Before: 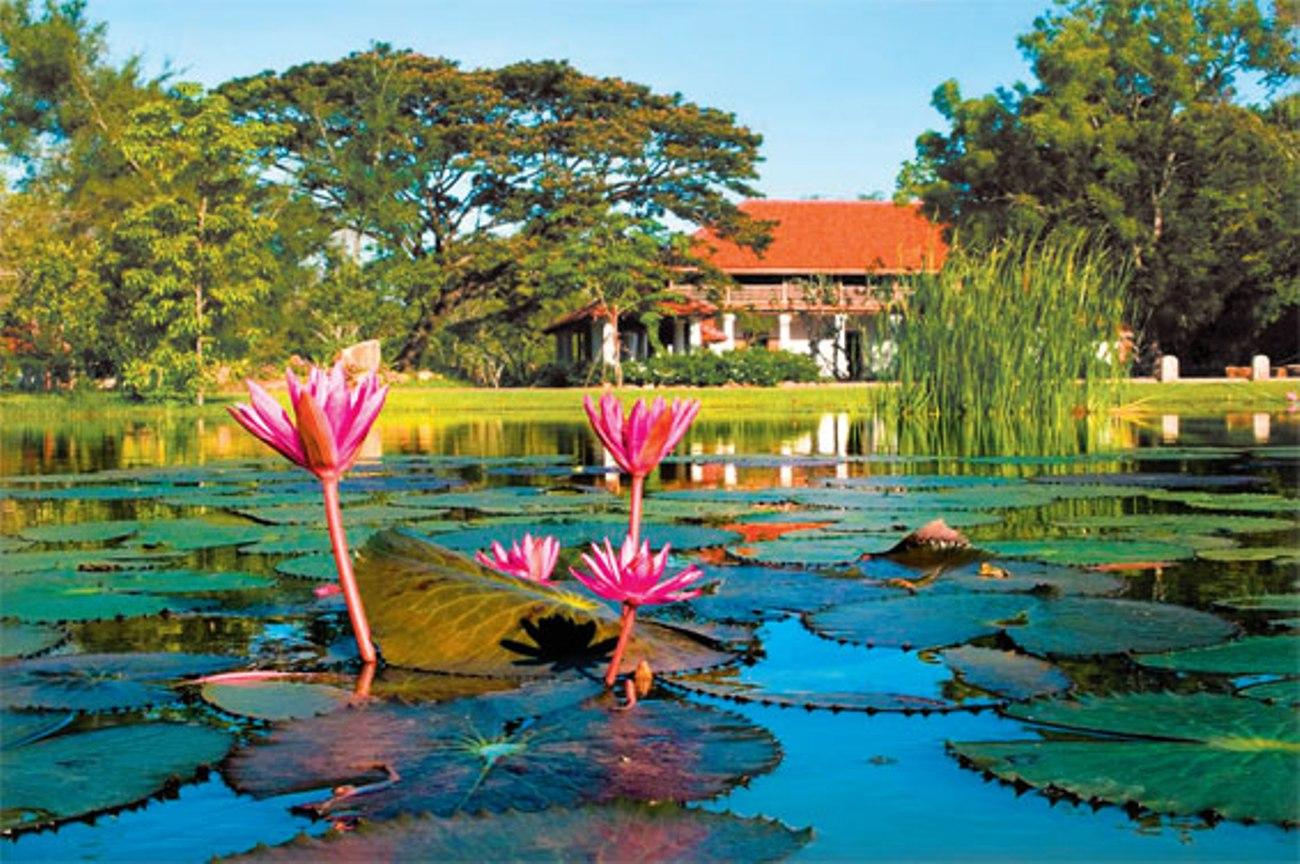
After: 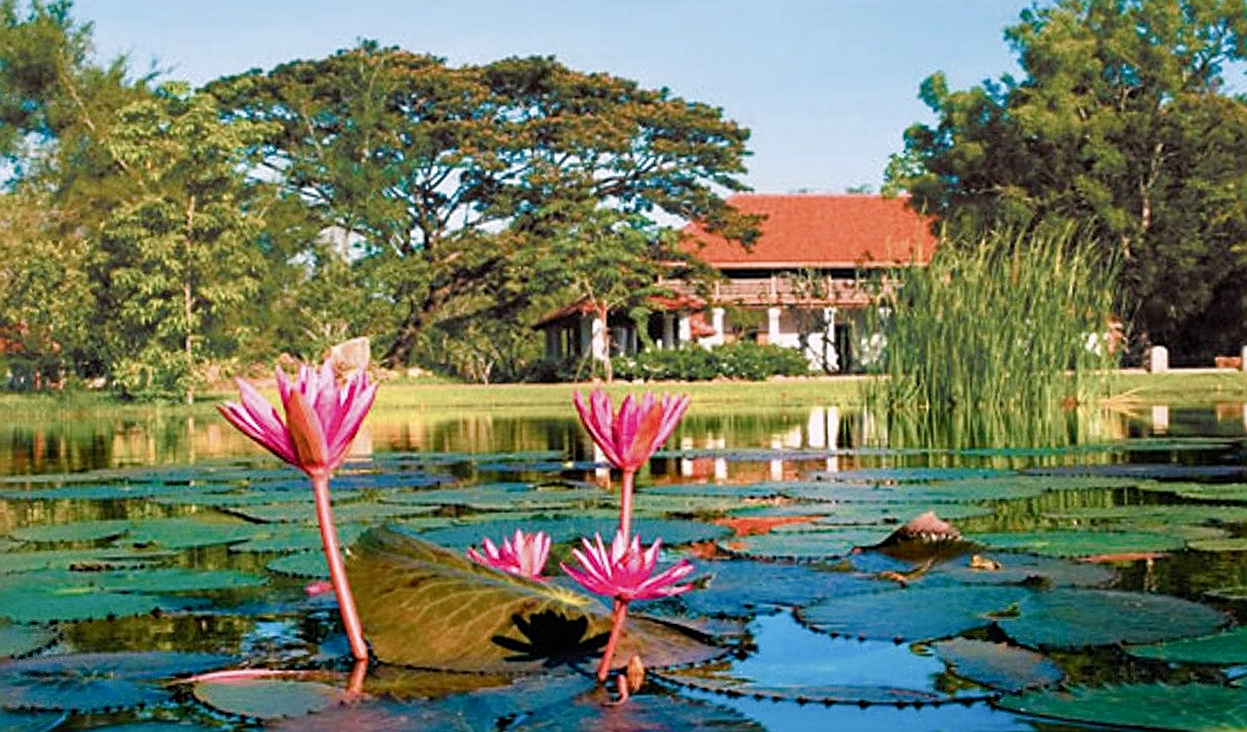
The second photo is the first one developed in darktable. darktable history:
crop and rotate: angle 0.475°, left 0.206%, right 2.66%, bottom 14.134%
color balance rgb: highlights gain › chroma 1.495%, highlights gain › hue 307.41°, perceptual saturation grading › global saturation 0.18%, perceptual saturation grading › highlights -32.758%, perceptual saturation grading › mid-tones 5.729%, perceptual saturation grading › shadows 18.687%, perceptual brilliance grading › global brilliance -0.587%, perceptual brilliance grading › highlights -1.464%, perceptual brilliance grading › mid-tones -1.797%, perceptual brilliance grading › shadows -1.144%
sharpen: on, module defaults
